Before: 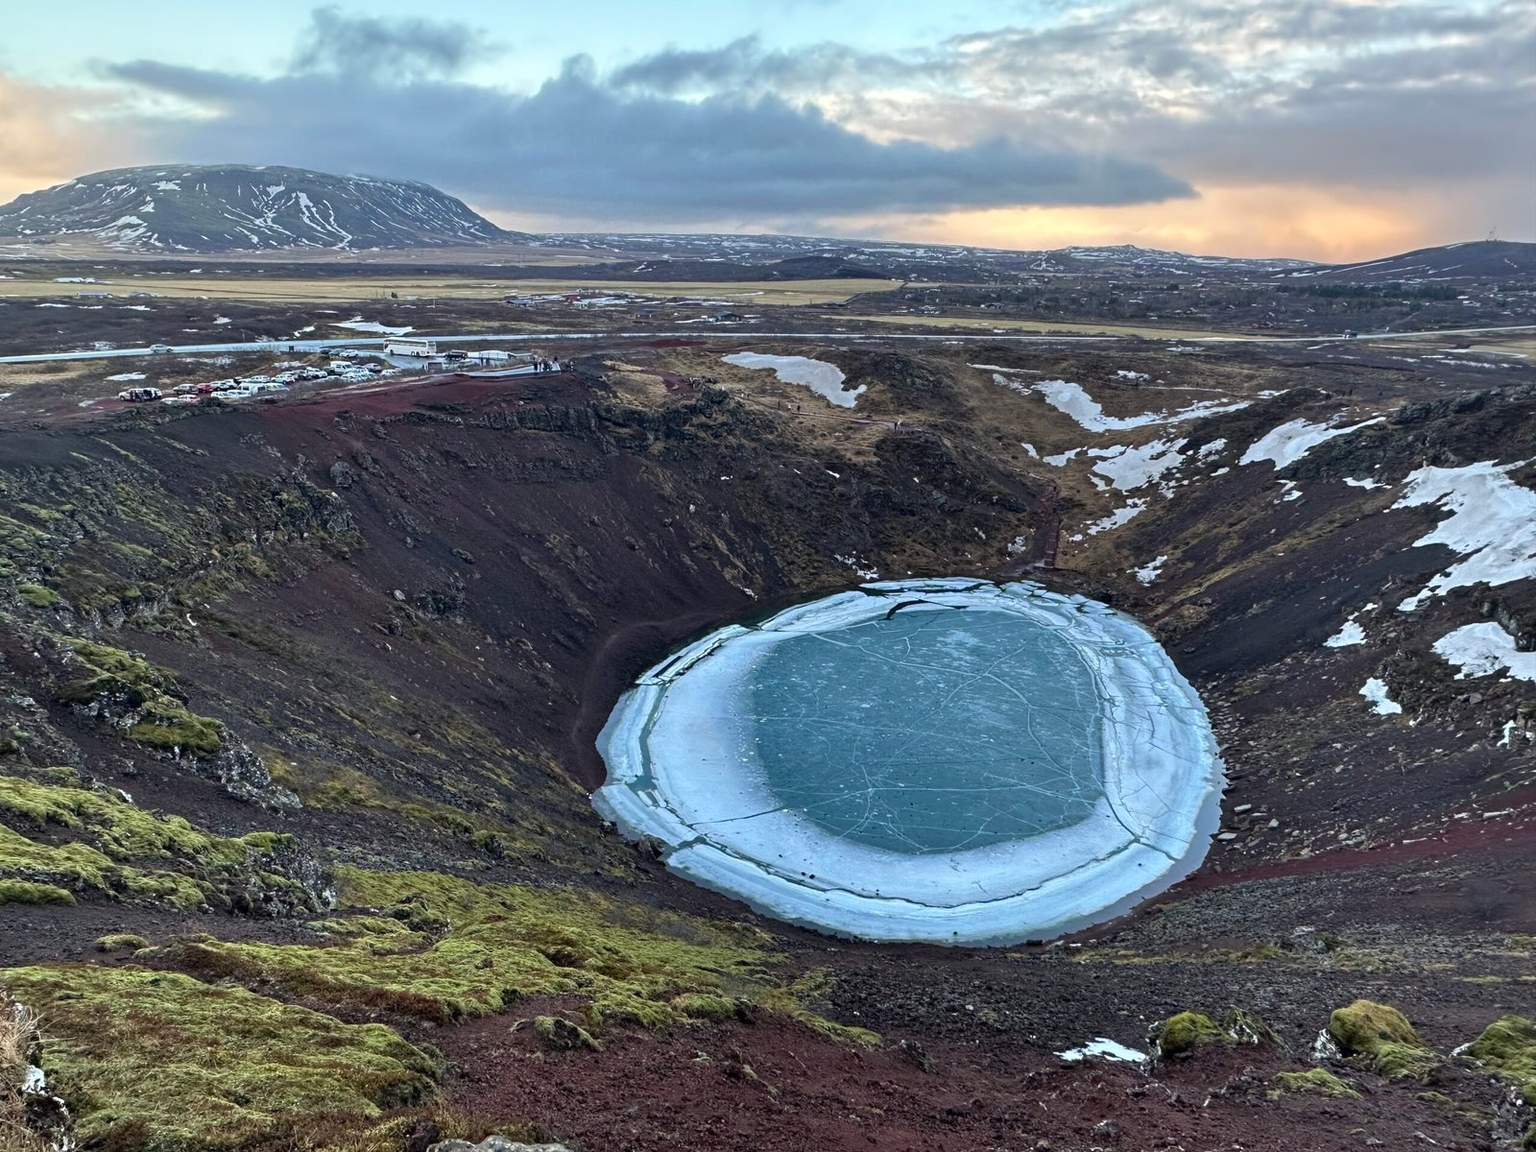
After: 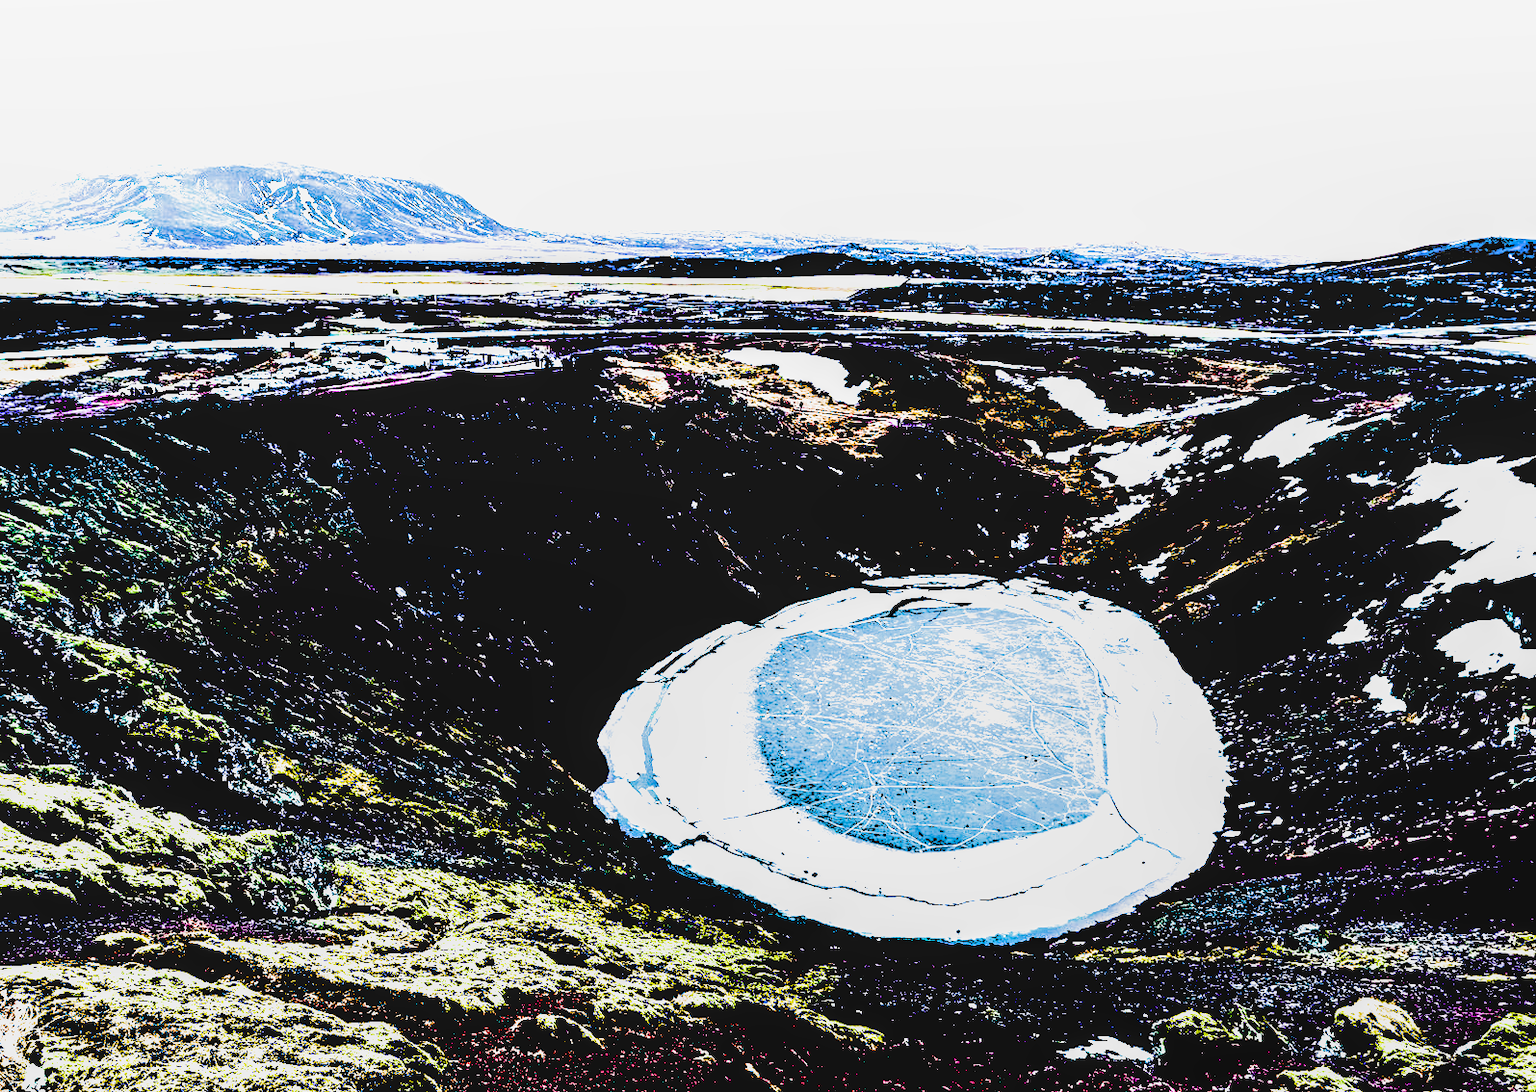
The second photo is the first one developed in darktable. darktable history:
local contrast: on, module defaults
crop: top 0.448%, right 0.264%, bottom 5.045%
exposure: black level correction 0.1, exposure 3 EV, compensate highlight preservation false
filmic rgb: black relative exposure -7.65 EV, white relative exposure 4.56 EV, hardness 3.61
